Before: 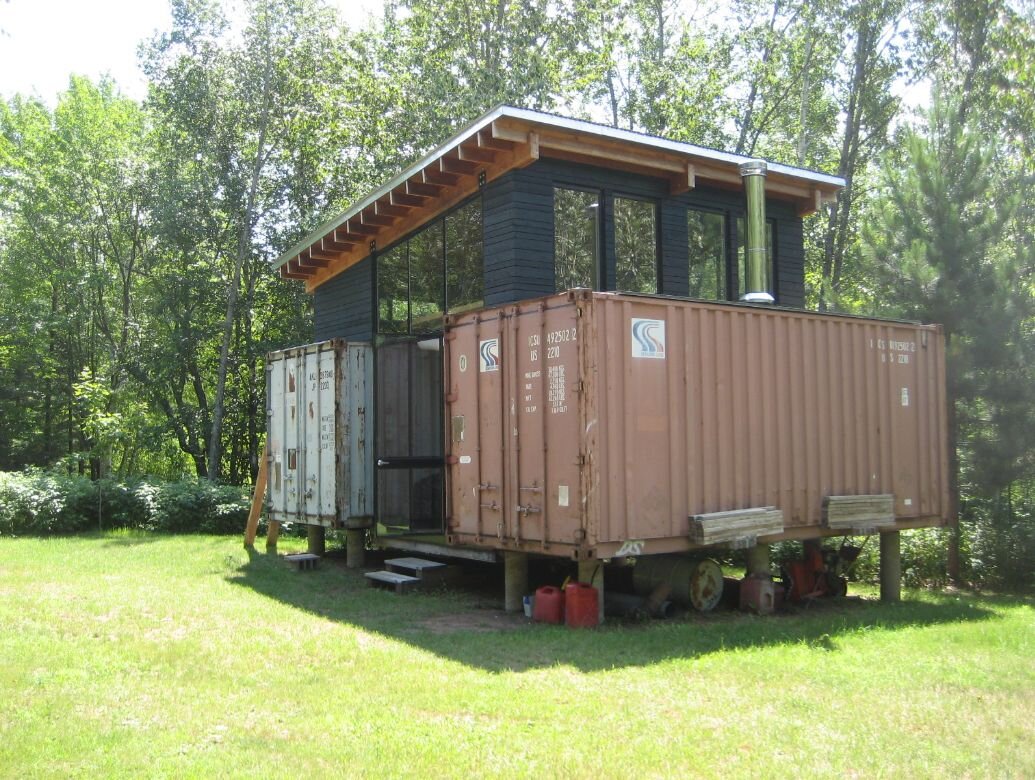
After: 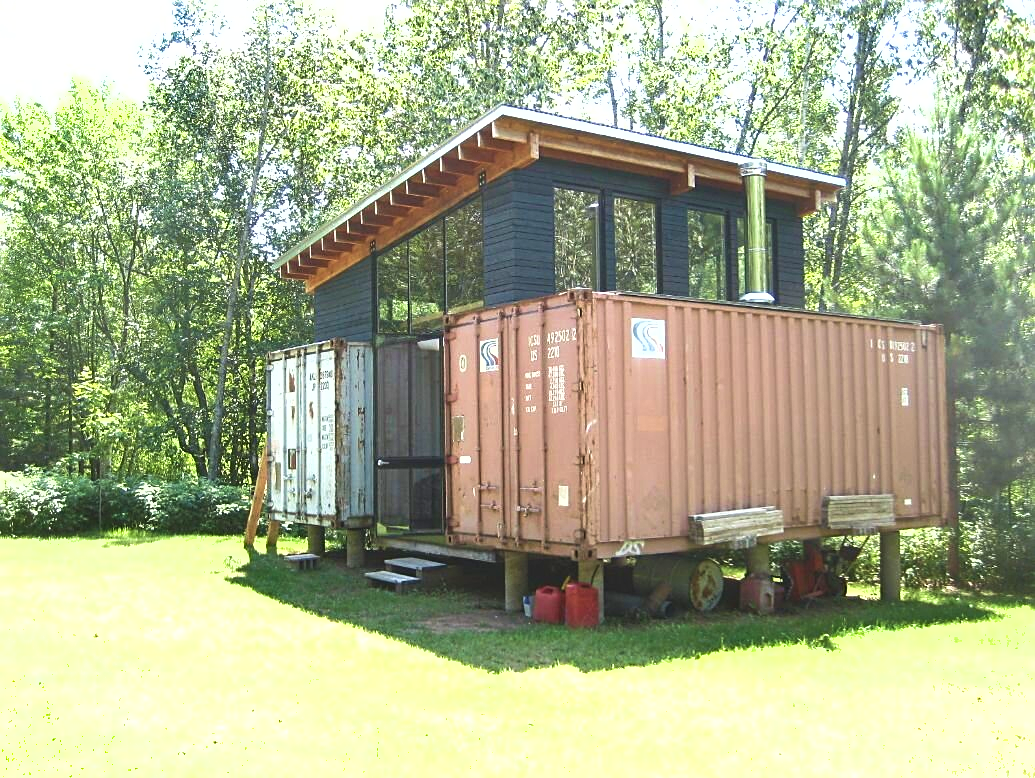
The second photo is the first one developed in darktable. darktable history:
crop: top 0.101%, bottom 0.096%
exposure: black level correction 0, exposure 1.001 EV, compensate highlight preservation false
shadows and highlights: soften with gaussian
sharpen: on, module defaults
color balance rgb: global offset › luminance 0.698%, linear chroma grading › shadows -2.033%, linear chroma grading › highlights -14.142%, linear chroma grading › global chroma -9.881%, linear chroma grading › mid-tones -10.23%, perceptual saturation grading › global saturation 19.682%, global vibrance 20%
velvia: on, module defaults
tone equalizer: on, module defaults
